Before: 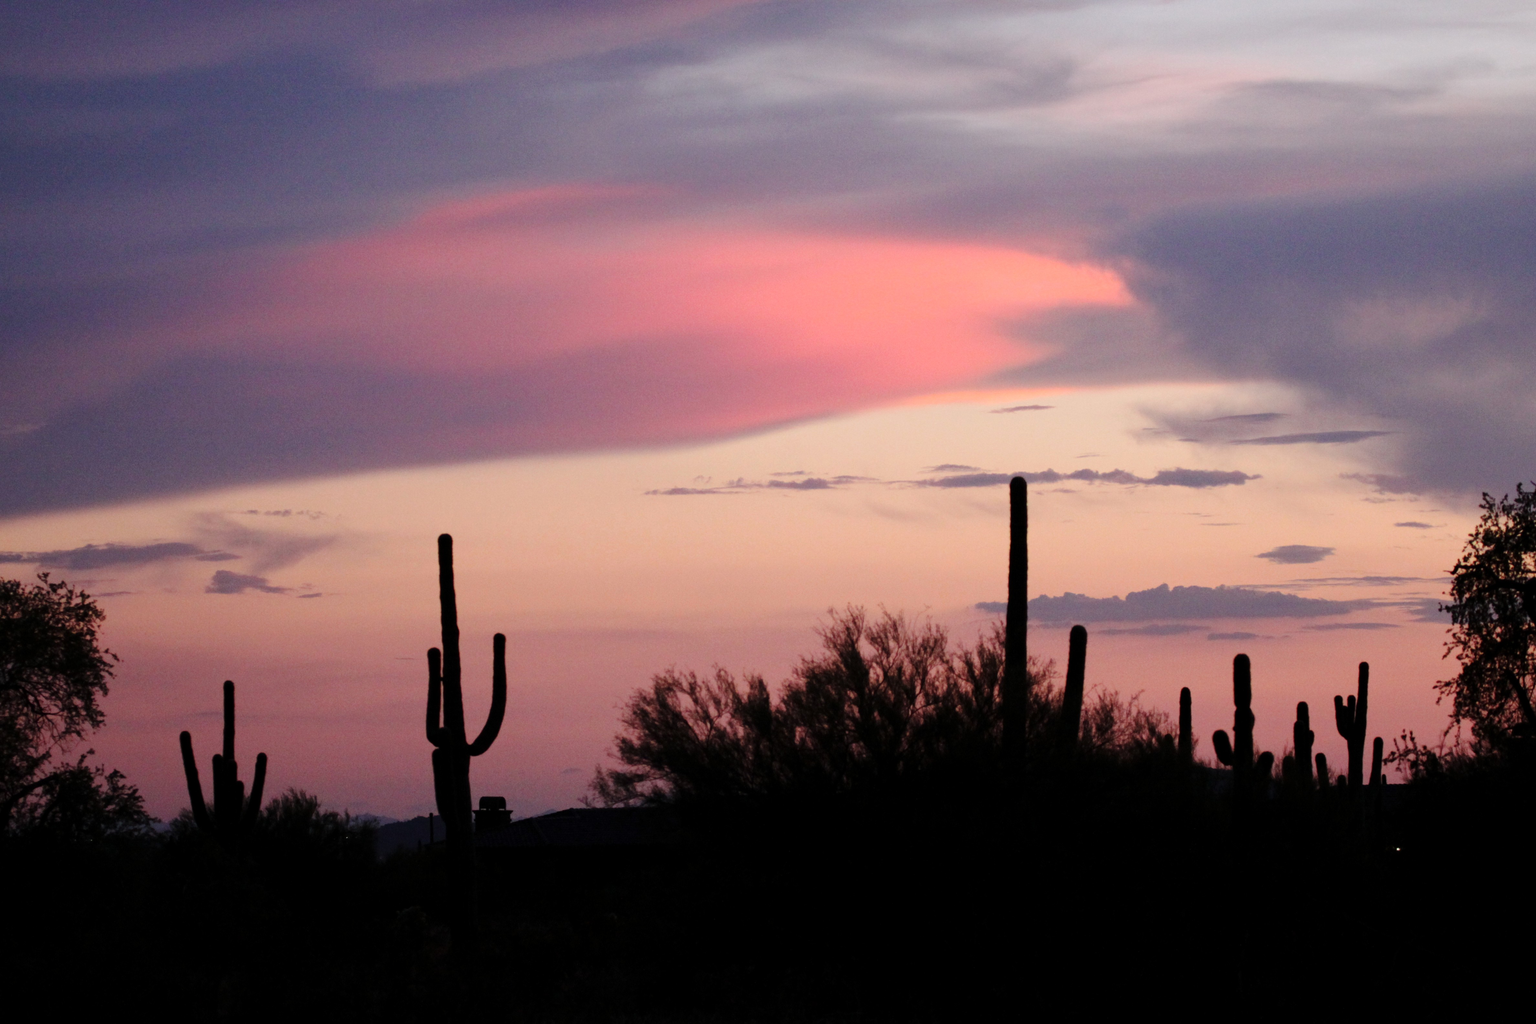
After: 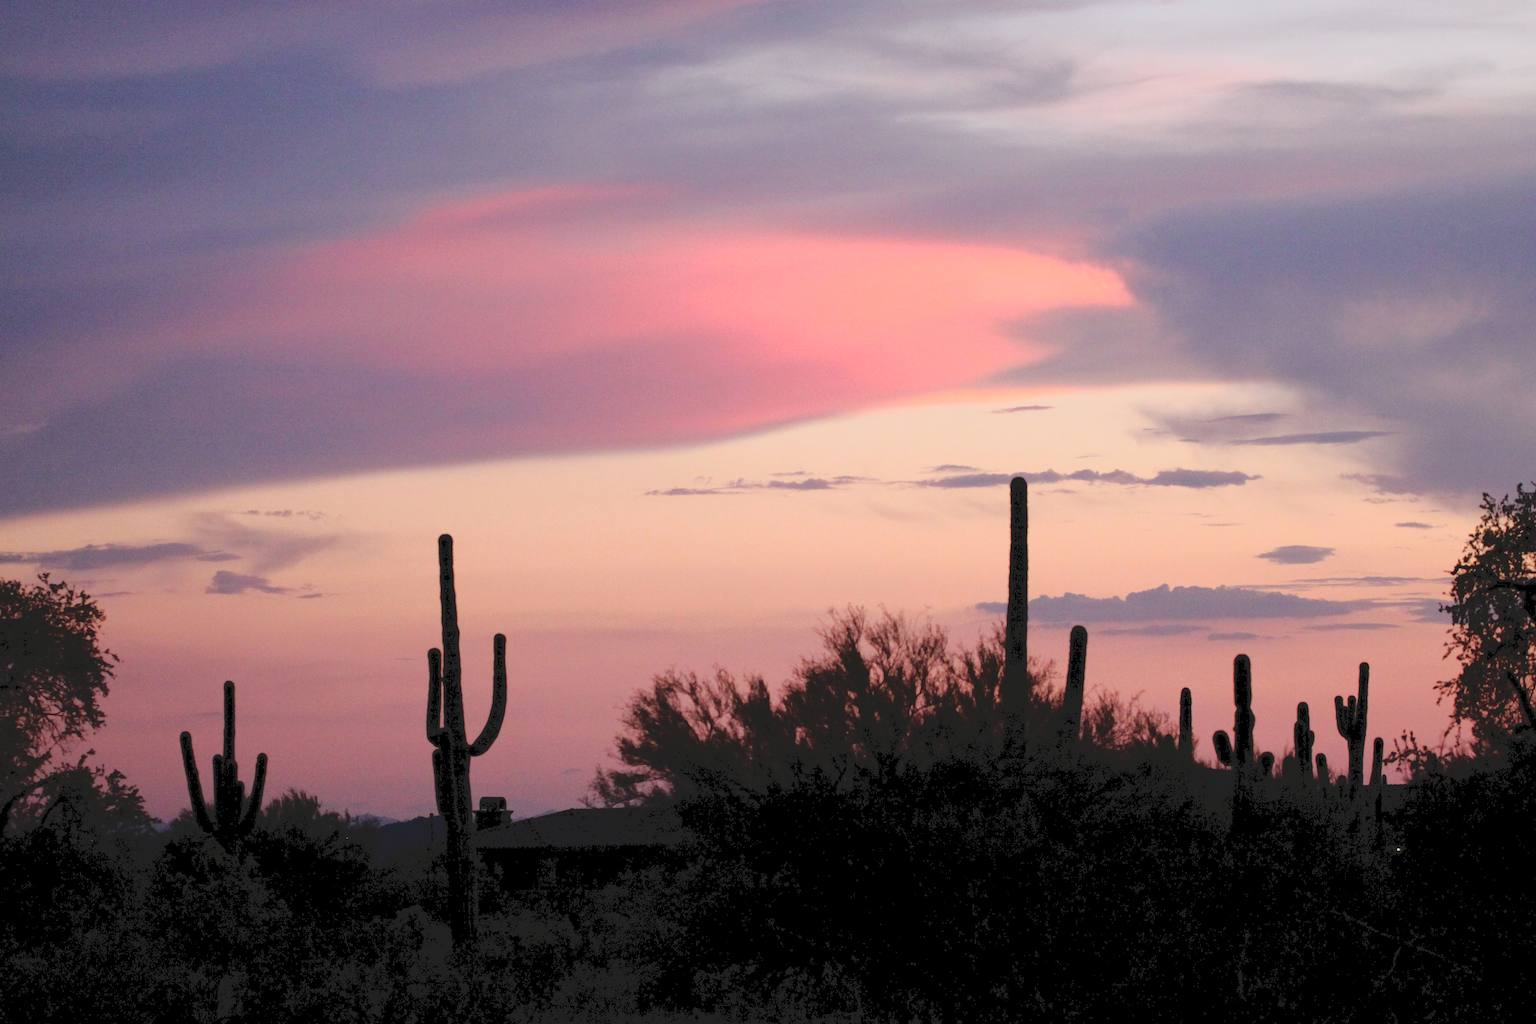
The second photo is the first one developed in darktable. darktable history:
tone curve: curves: ch0 [(0, 0) (0.003, 0.132) (0.011, 0.13) (0.025, 0.134) (0.044, 0.138) (0.069, 0.154) (0.1, 0.17) (0.136, 0.198) (0.177, 0.25) (0.224, 0.308) (0.277, 0.371) (0.335, 0.432) (0.399, 0.491) (0.468, 0.55) (0.543, 0.612) (0.623, 0.679) (0.709, 0.766) (0.801, 0.842) (0.898, 0.912) (1, 1)], color space Lab, independent channels, preserve colors none
